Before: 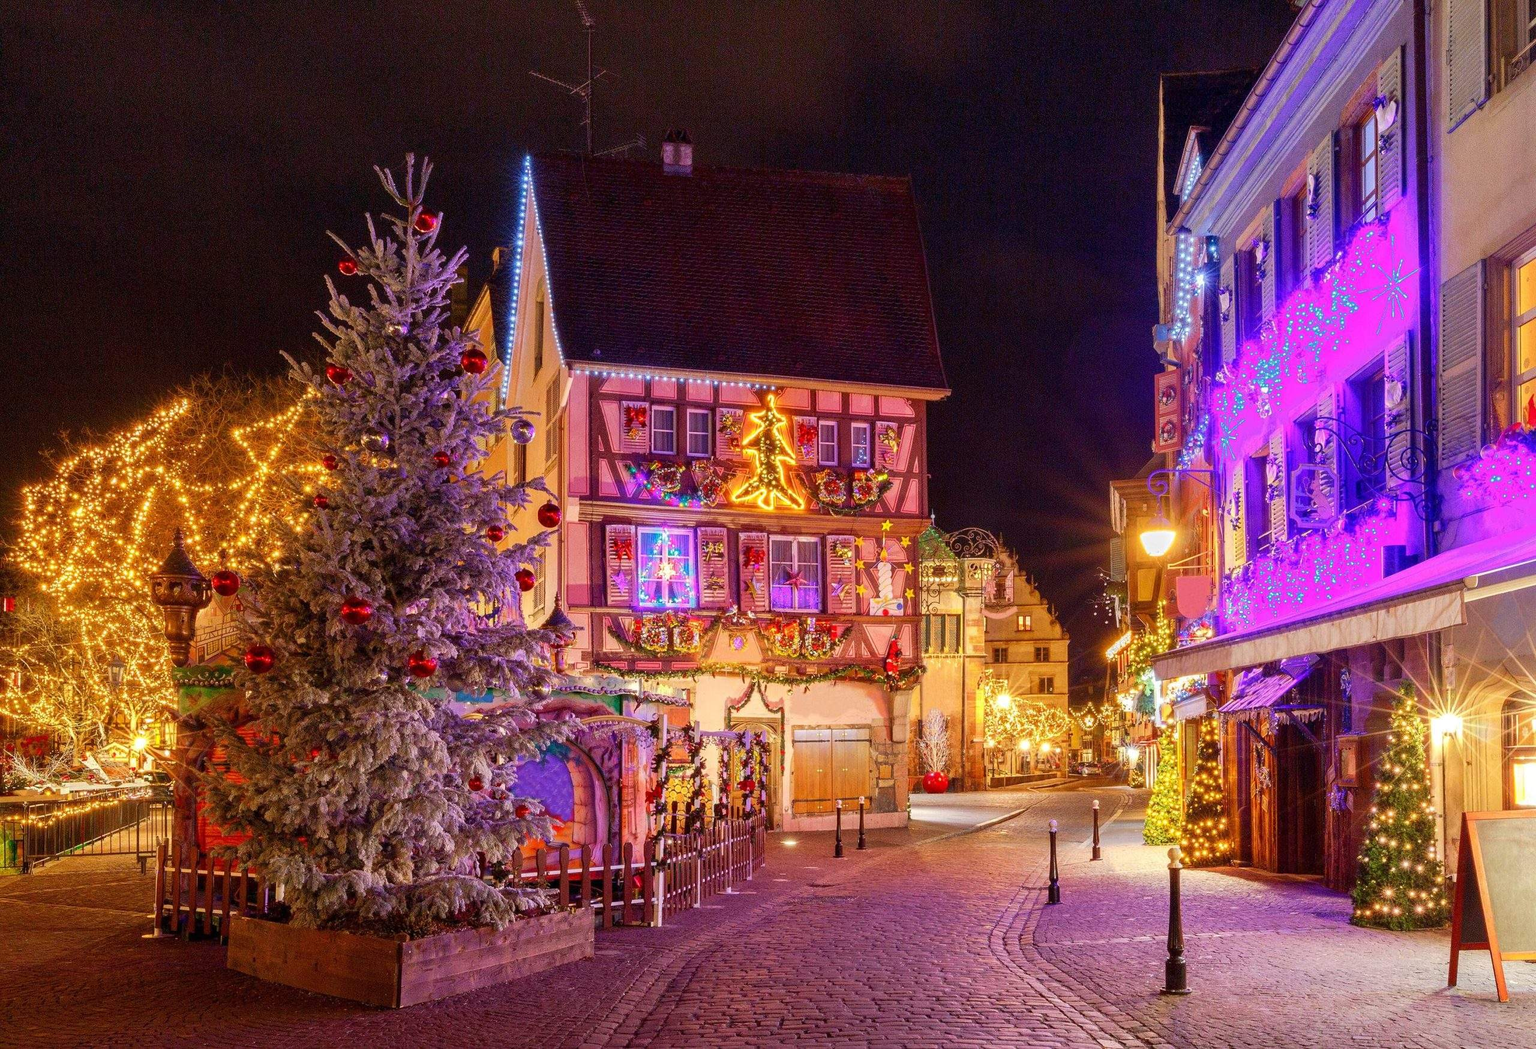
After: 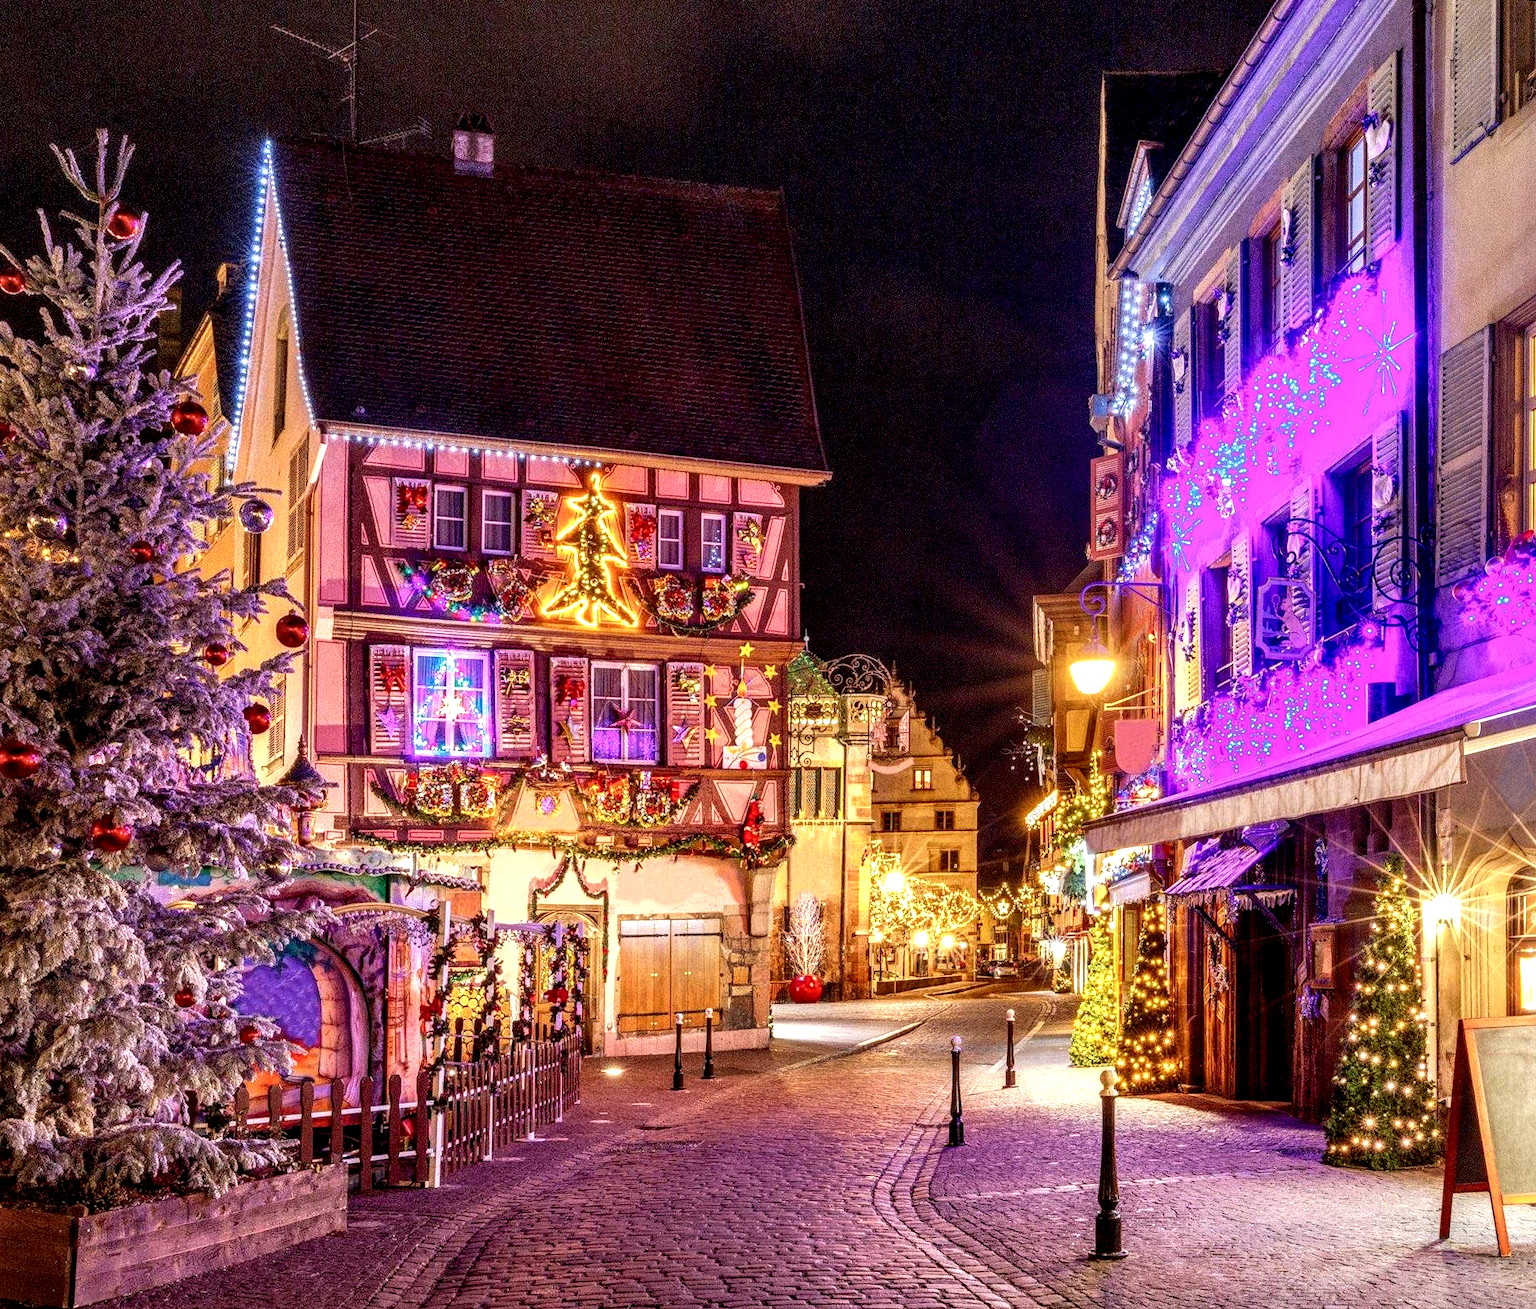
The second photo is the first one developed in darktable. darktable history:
tone equalizer: on, module defaults
crop and rotate: left 24.6%
local contrast: highlights 19%, detail 186%
rotate and perspective: rotation 0.679°, lens shift (horizontal) 0.136, crop left 0.009, crop right 0.991, crop top 0.078, crop bottom 0.95
